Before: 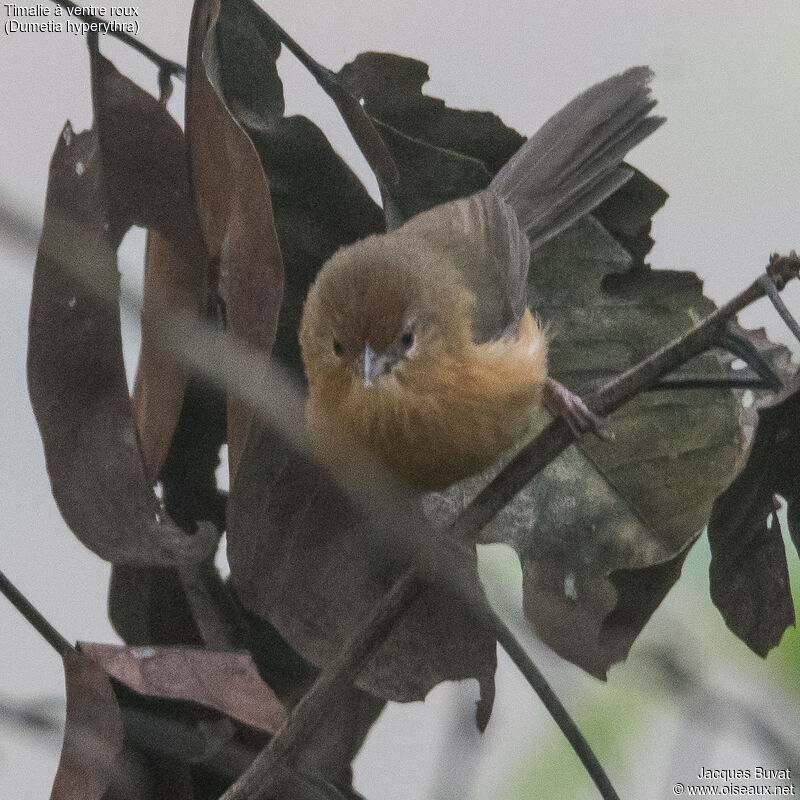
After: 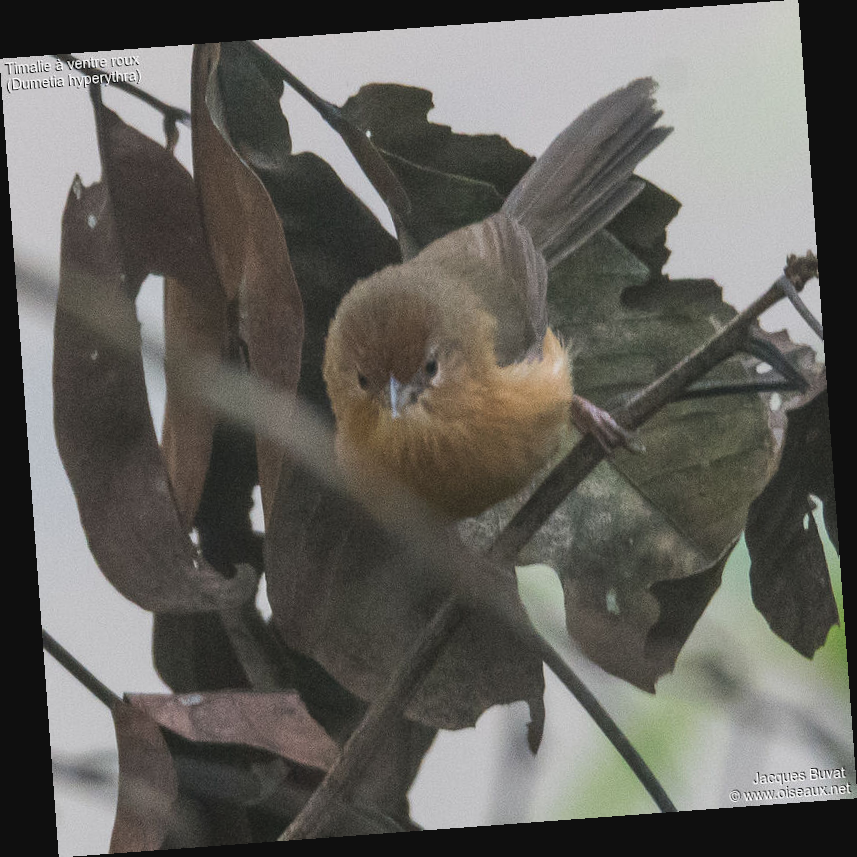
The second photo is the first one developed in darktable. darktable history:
exposure: black level correction -0.005, exposure 0.054 EV, compensate highlight preservation false
rotate and perspective: rotation -4.25°, automatic cropping off
